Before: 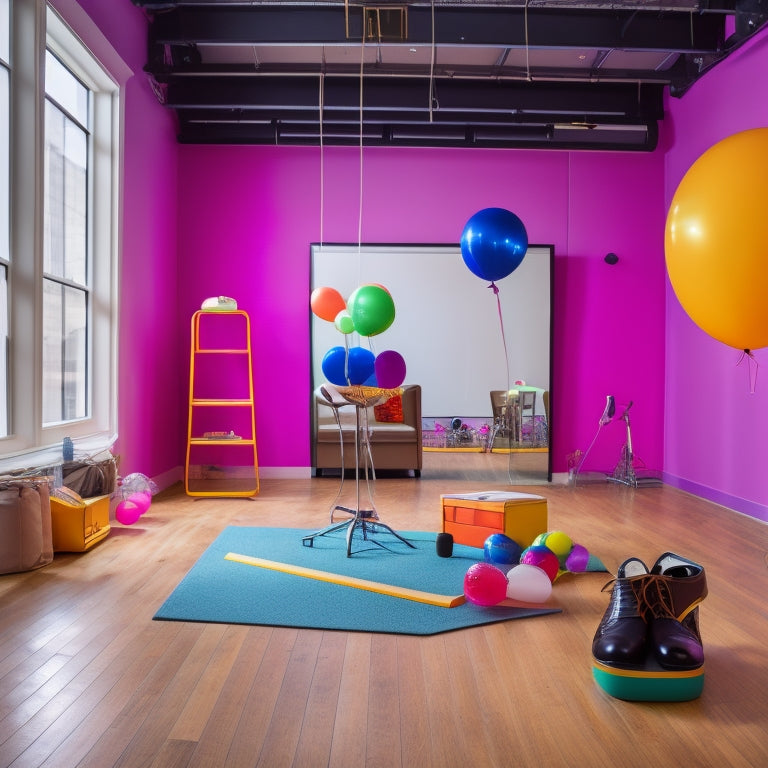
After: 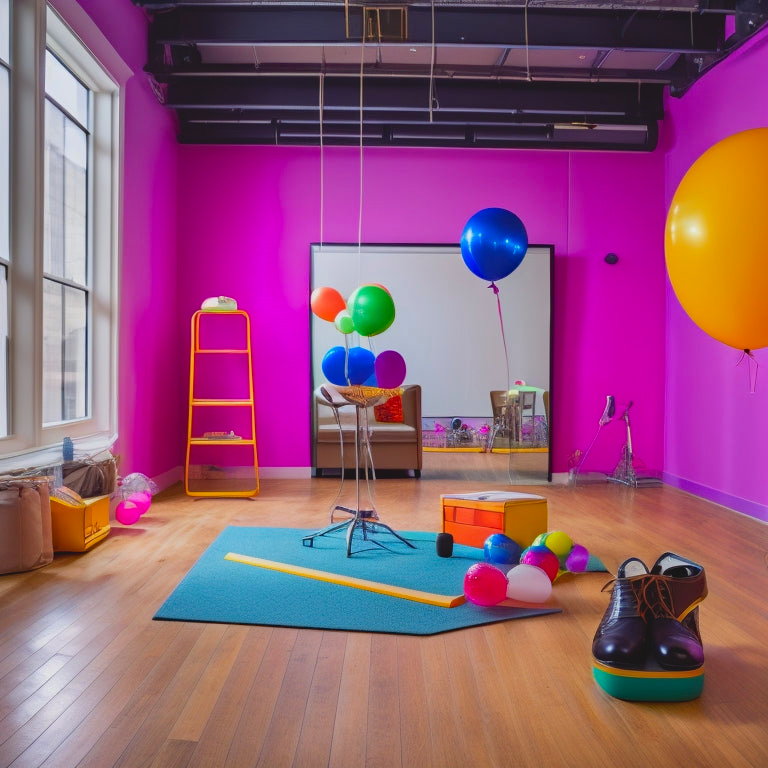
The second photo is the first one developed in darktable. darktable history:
haze removal: compatibility mode true, adaptive false
lowpass: radius 0.1, contrast 0.85, saturation 1.1, unbound 0
